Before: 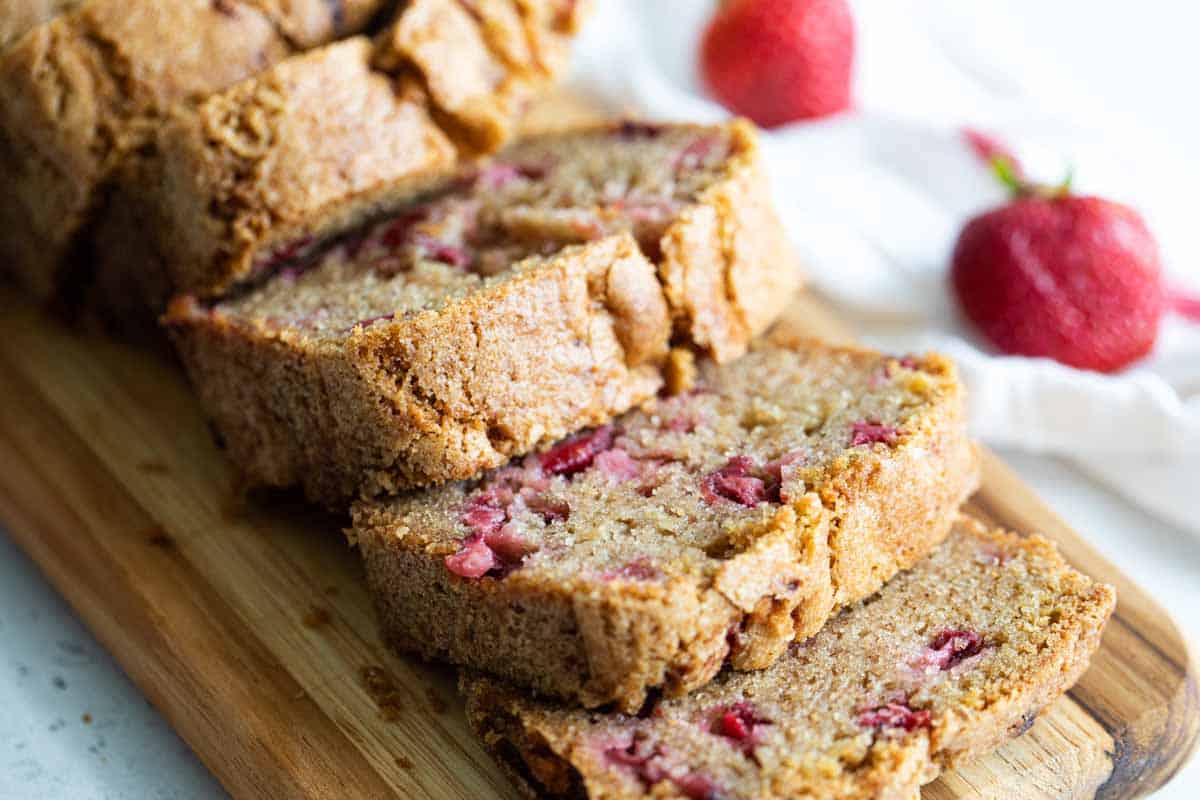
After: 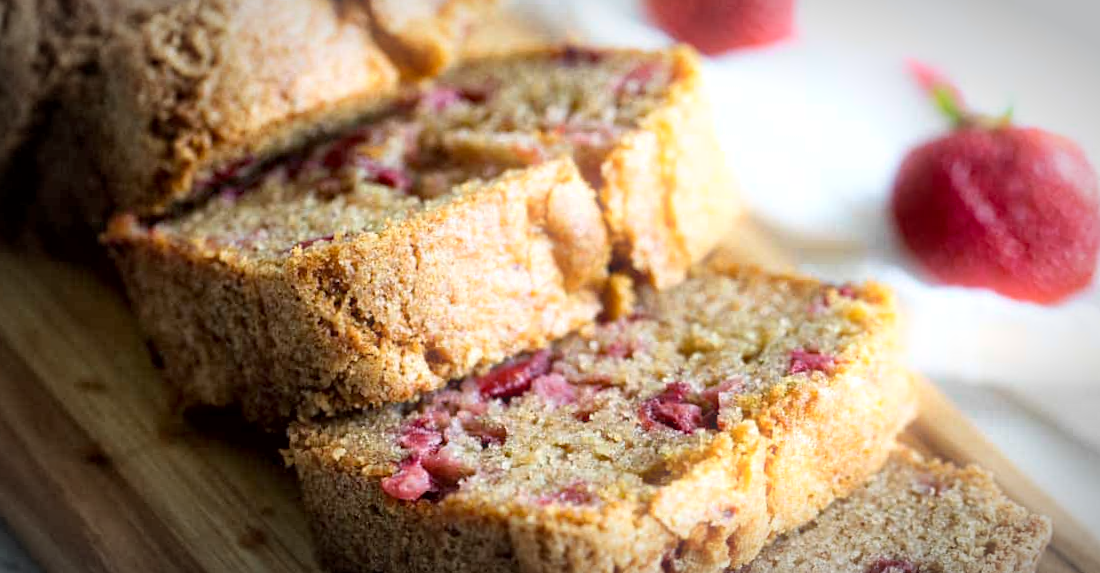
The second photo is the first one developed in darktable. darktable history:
crop: left 5.596%, top 10.314%, right 3.534%, bottom 19.395%
bloom: size 5%, threshold 95%, strength 15%
local contrast: mode bilateral grid, contrast 20, coarseness 50, detail 130%, midtone range 0.2
rotate and perspective: rotation 0.8°, automatic cropping off
haze removal: compatibility mode true, adaptive false
vignetting: automatic ratio true
